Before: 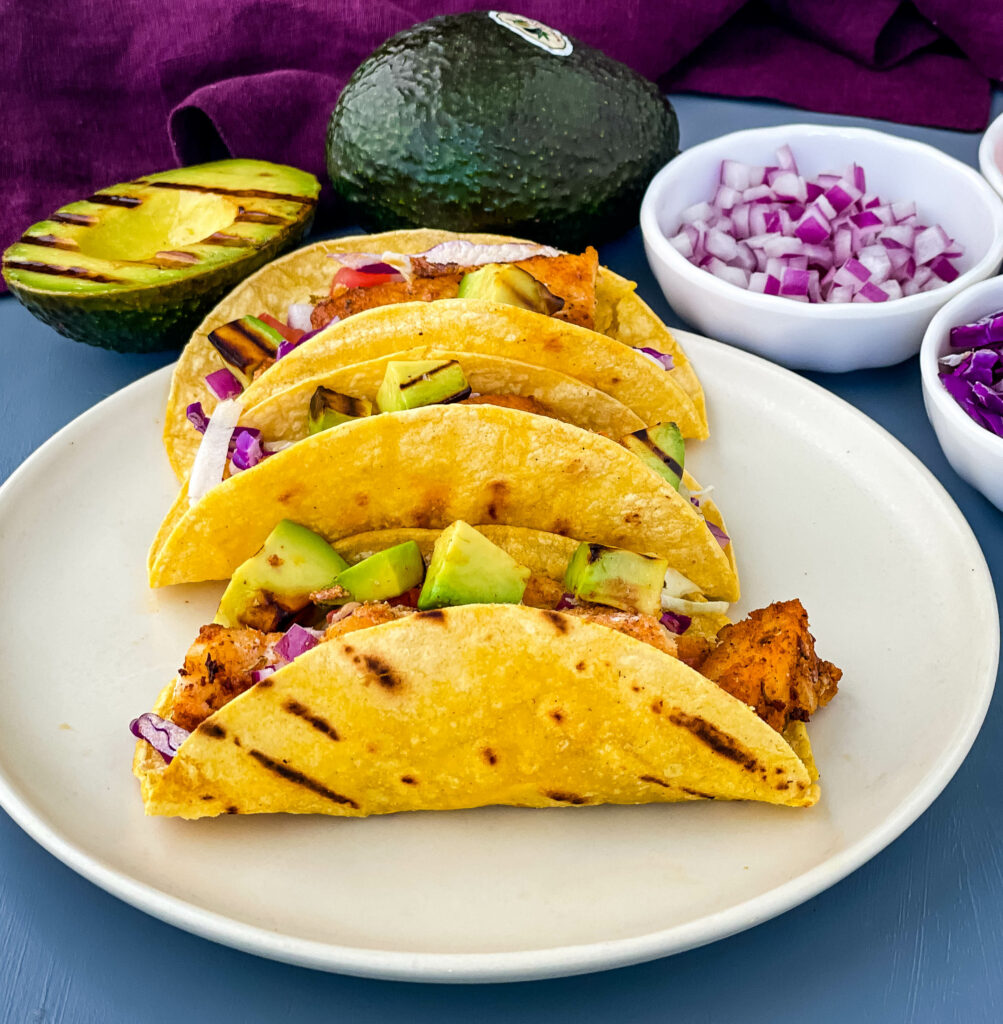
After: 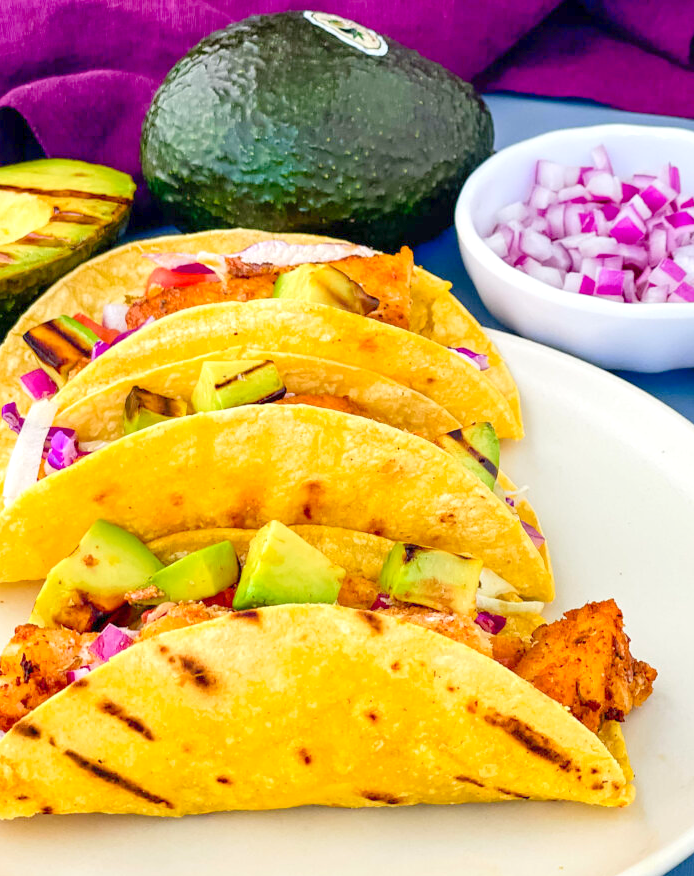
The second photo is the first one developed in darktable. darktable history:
levels: levels [0, 0.397, 0.955]
crop: left 18.452%, right 12.257%, bottom 14.44%
